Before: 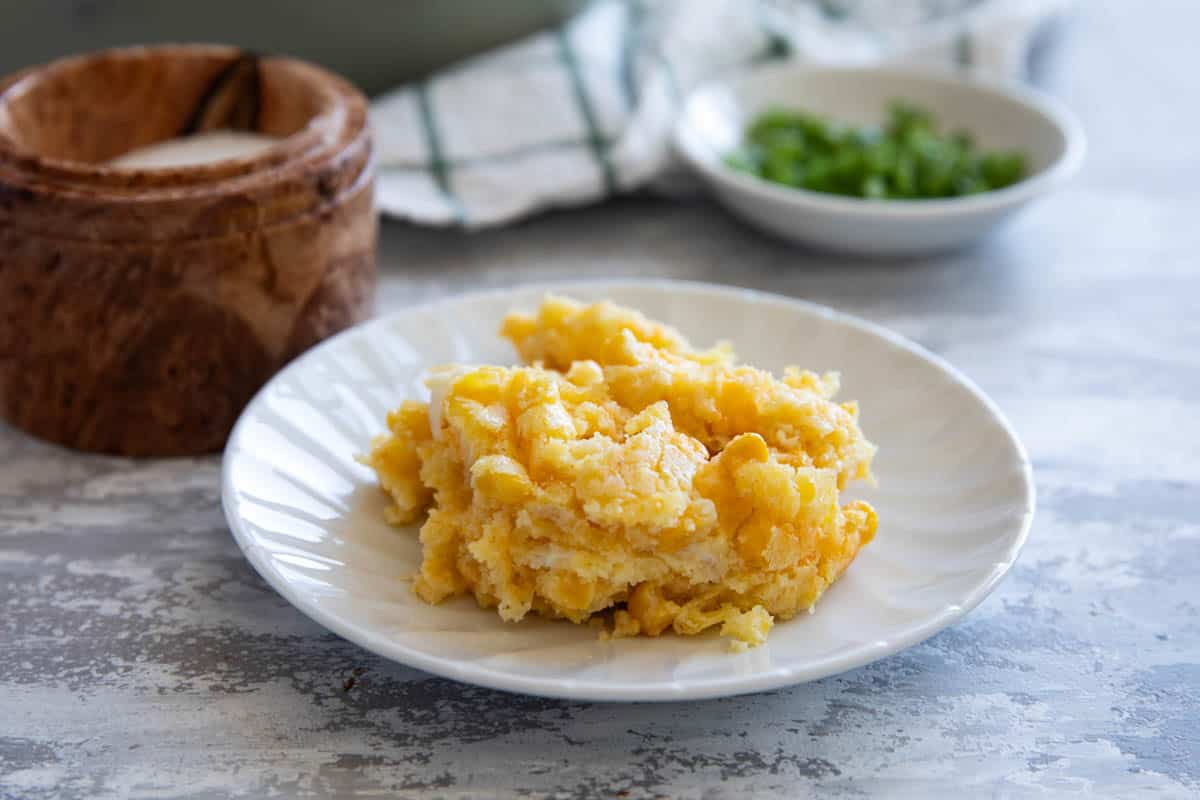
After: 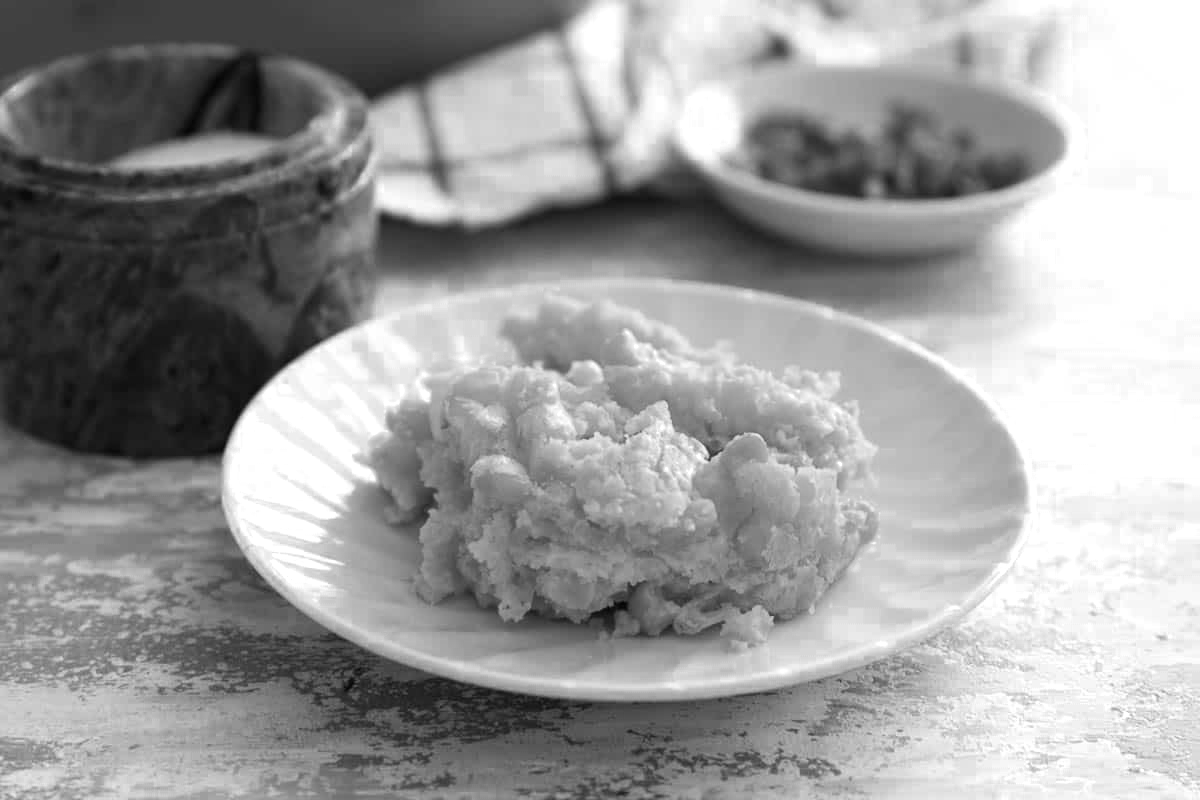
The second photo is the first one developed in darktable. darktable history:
color zones: curves: ch0 [(0, 0.613) (0.01, 0.613) (0.245, 0.448) (0.498, 0.529) (0.642, 0.665) (0.879, 0.777) (0.99, 0.613)]; ch1 [(0, 0) (0.143, 0) (0.286, 0) (0.429, 0) (0.571, 0) (0.714, 0) (0.857, 0)]
contrast brightness saturation: contrast 0.084, saturation 0.198
